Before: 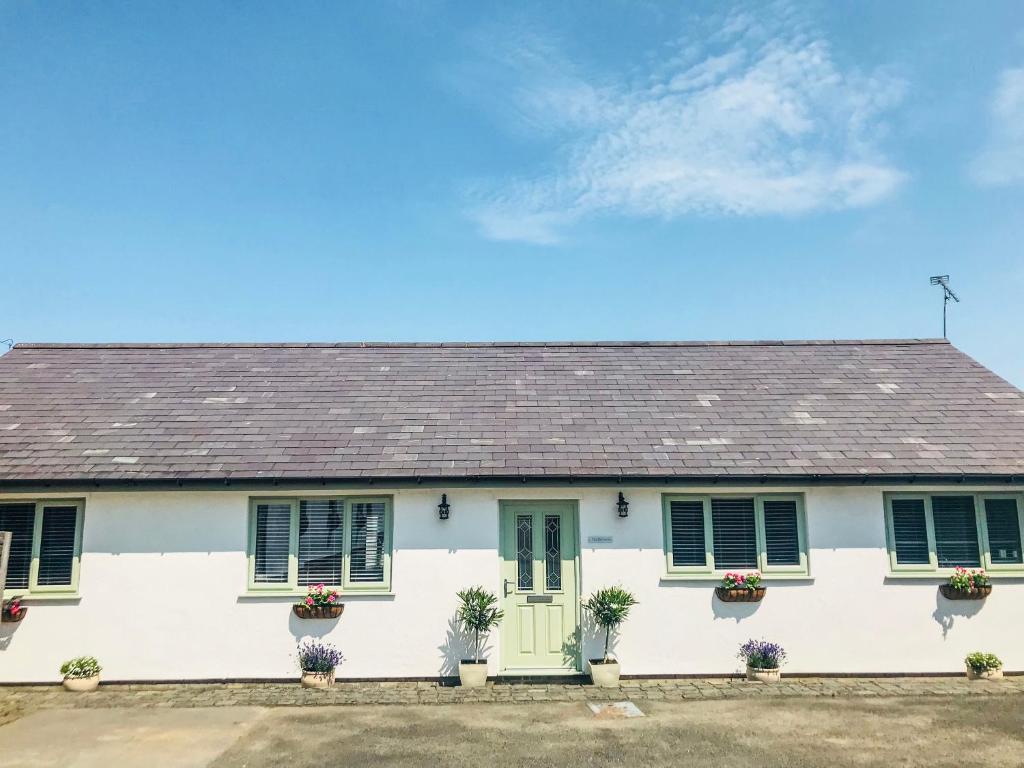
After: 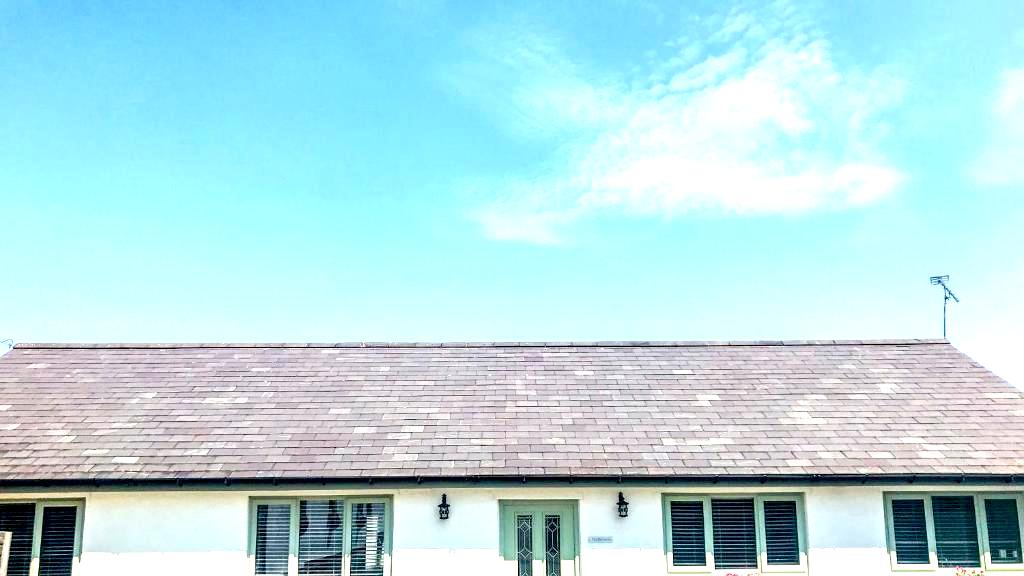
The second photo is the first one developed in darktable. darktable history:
crop: bottom 24.994%
exposure: black level correction 0.011, exposure 1.079 EV, compensate exposure bias true, compensate highlight preservation false
